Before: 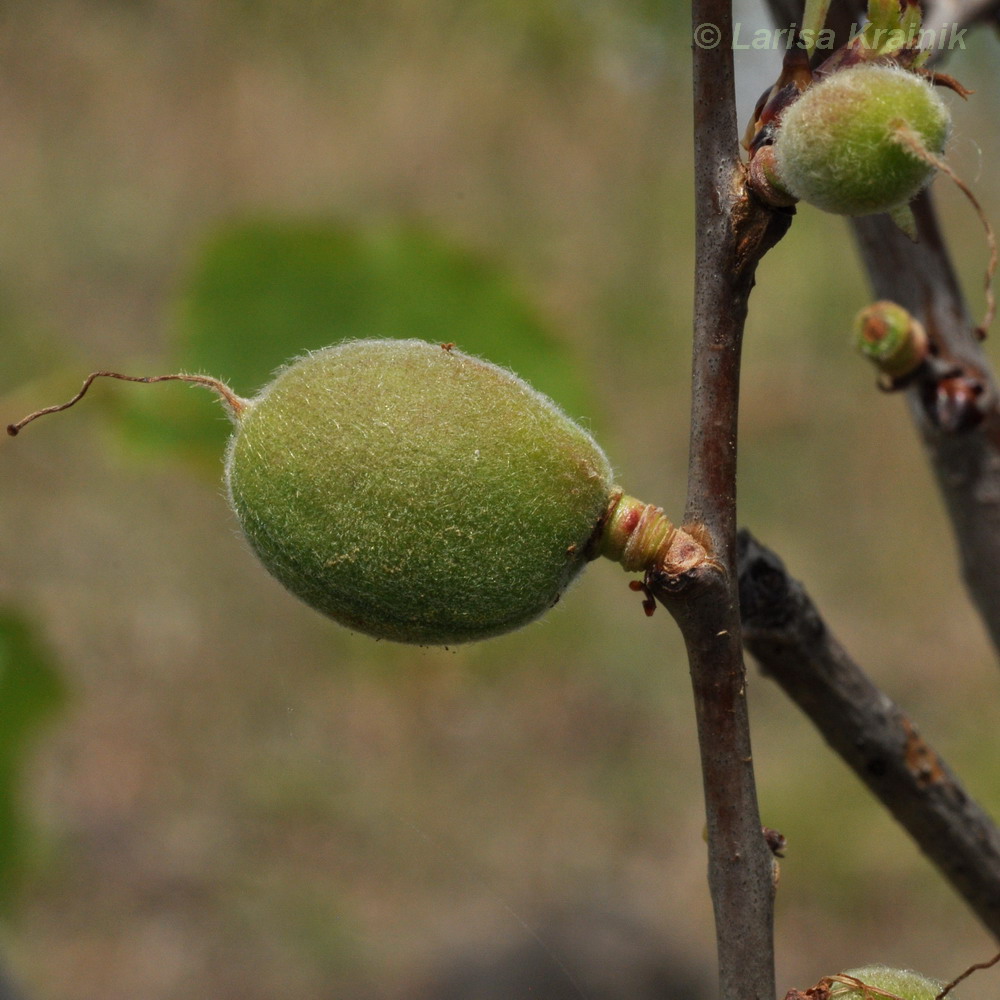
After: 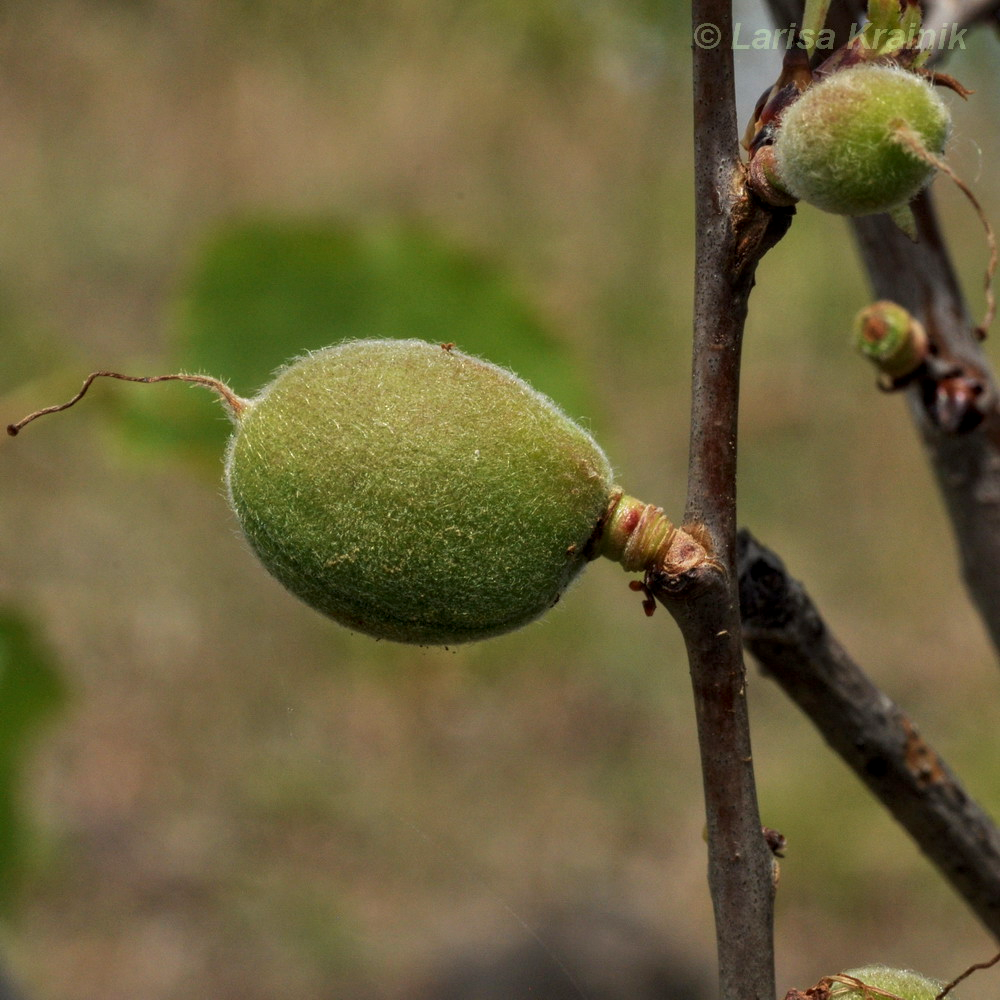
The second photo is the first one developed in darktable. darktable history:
color balance rgb: perceptual saturation grading › global saturation 0.325%
velvia: strength 15.44%
local contrast: on, module defaults
